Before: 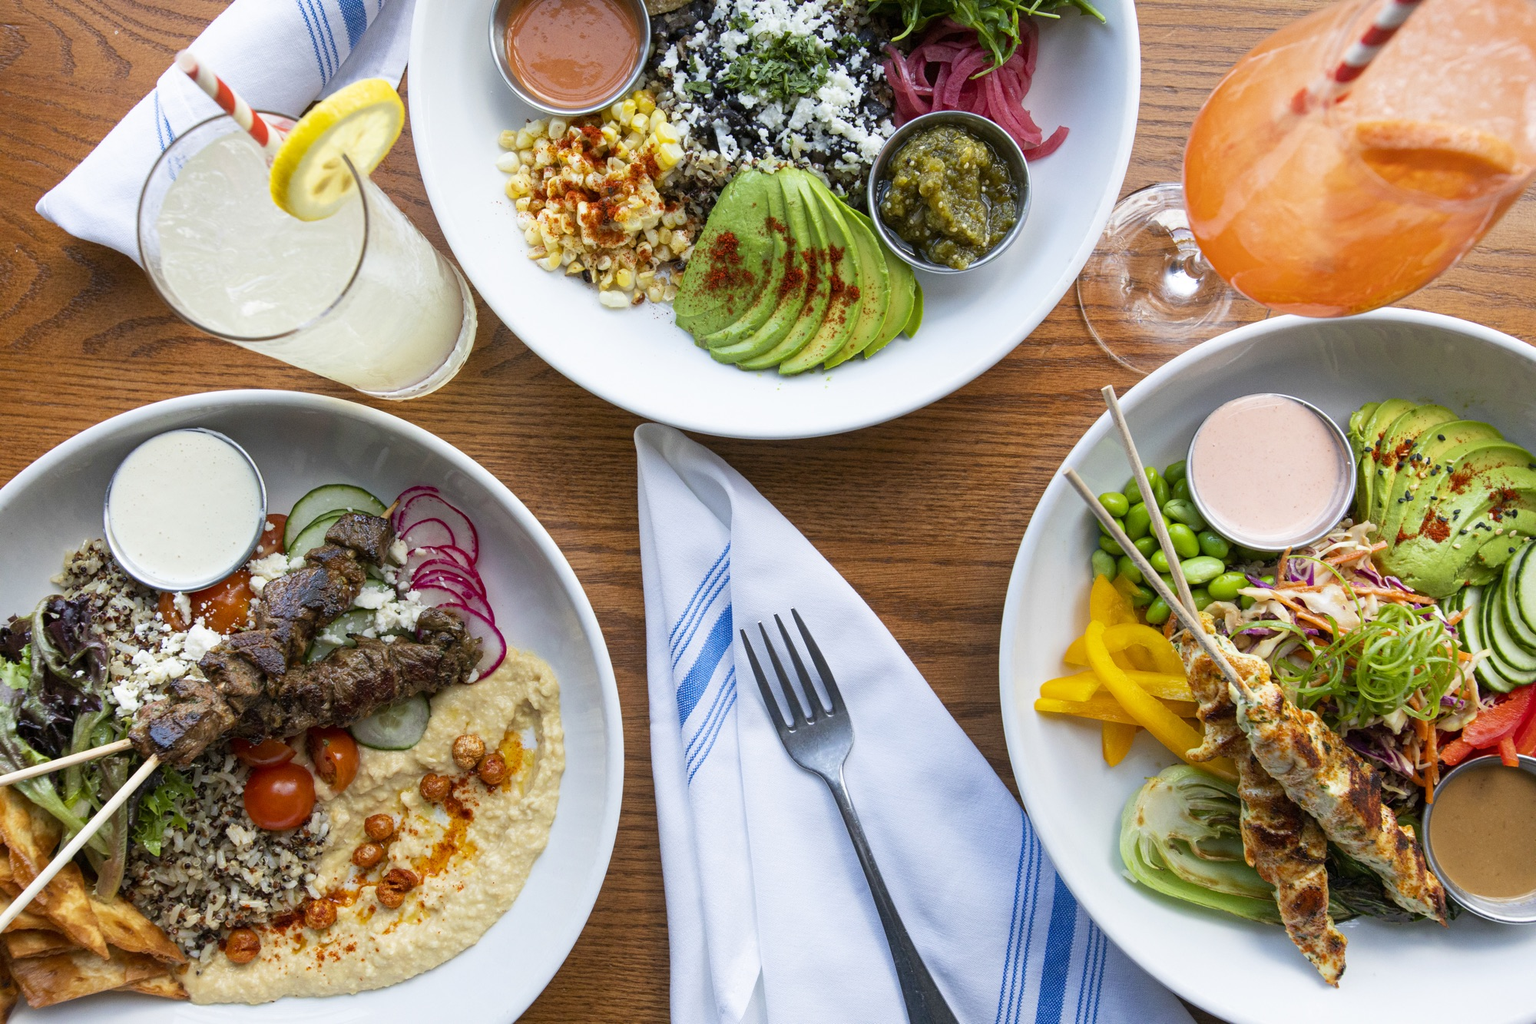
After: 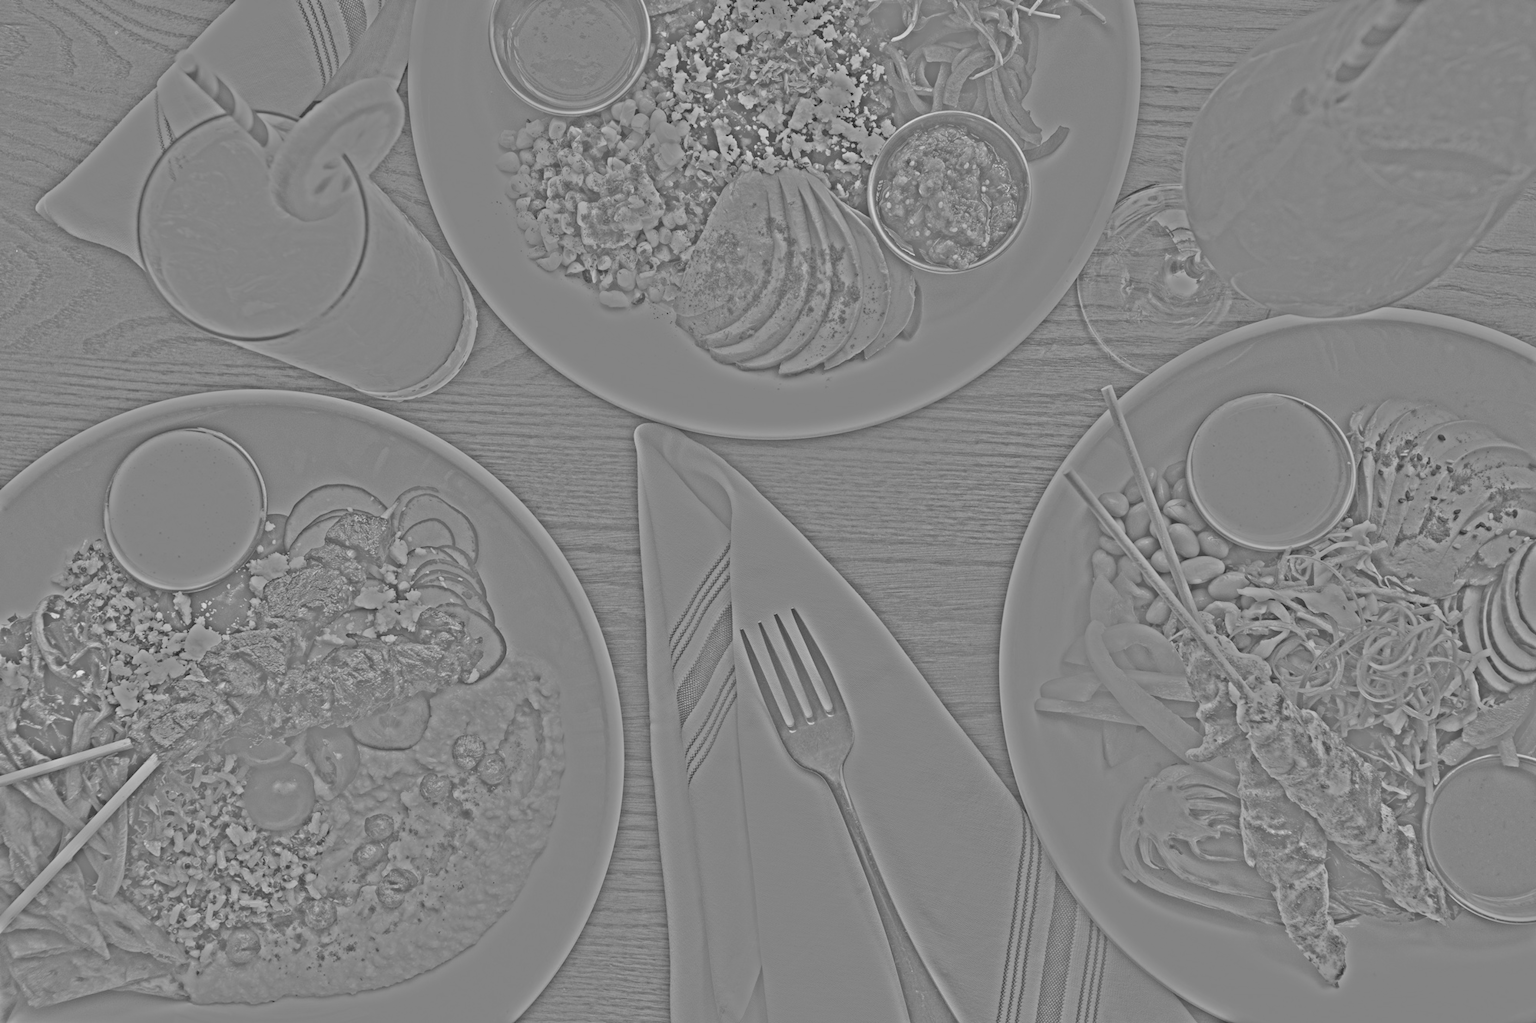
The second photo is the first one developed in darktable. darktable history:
highpass: sharpness 25.84%, contrast boost 14.94%
local contrast: mode bilateral grid, contrast 15, coarseness 36, detail 105%, midtone range 0.2
contrast brightness saturation: contrast 0.07, brightness 0.08, saturation 0.18
